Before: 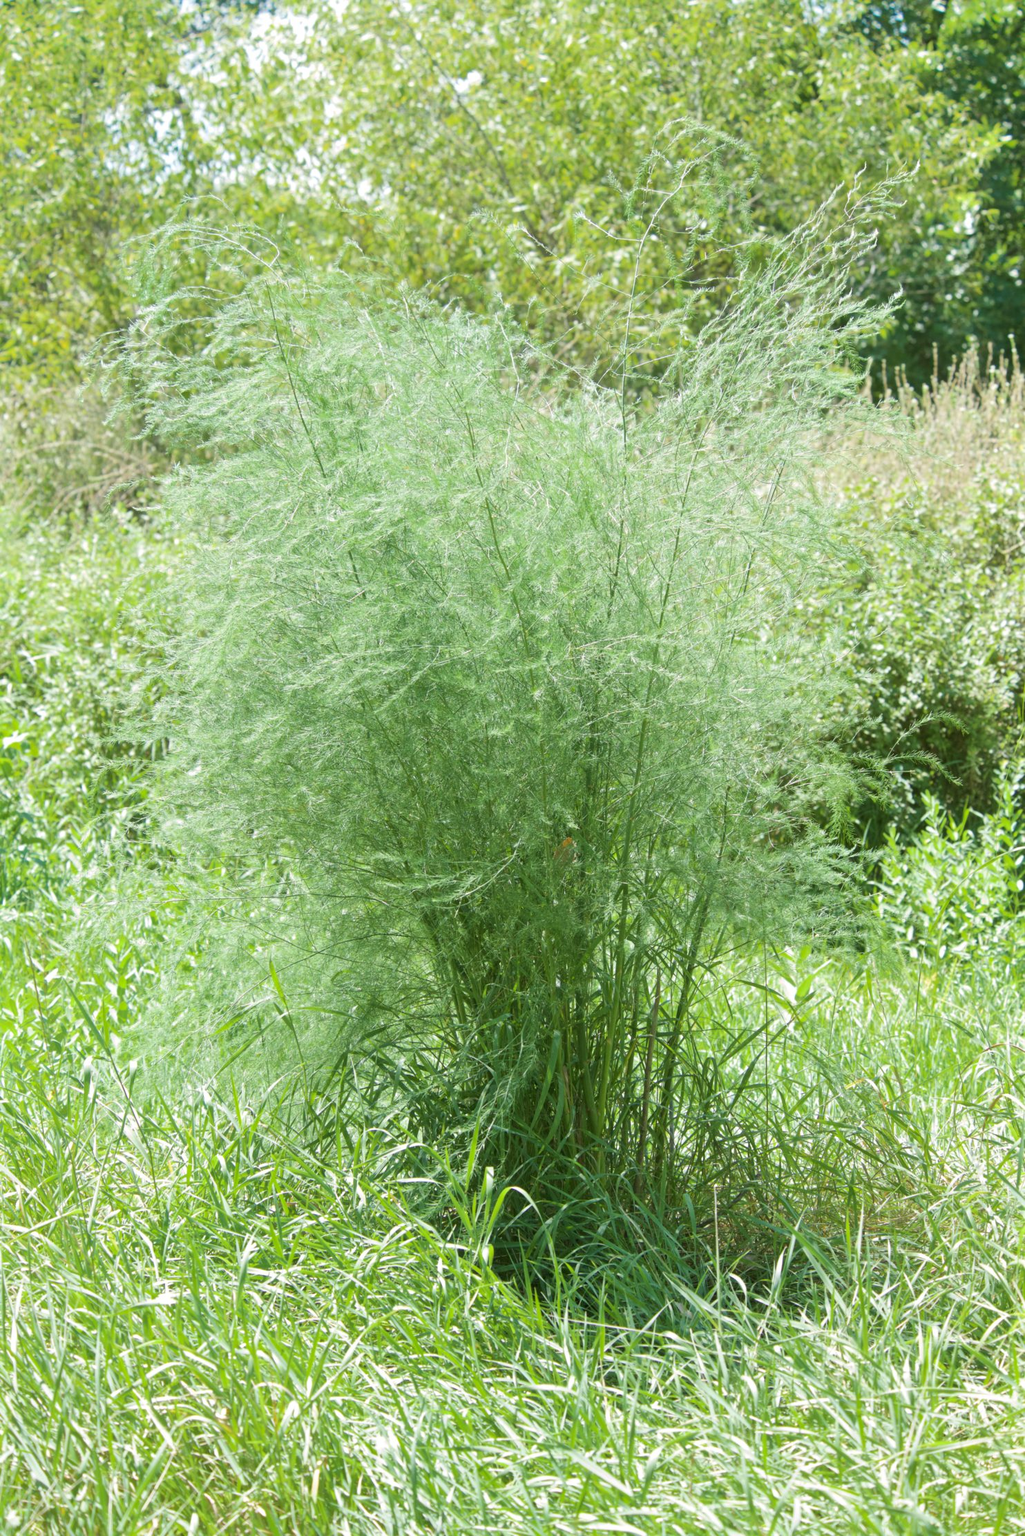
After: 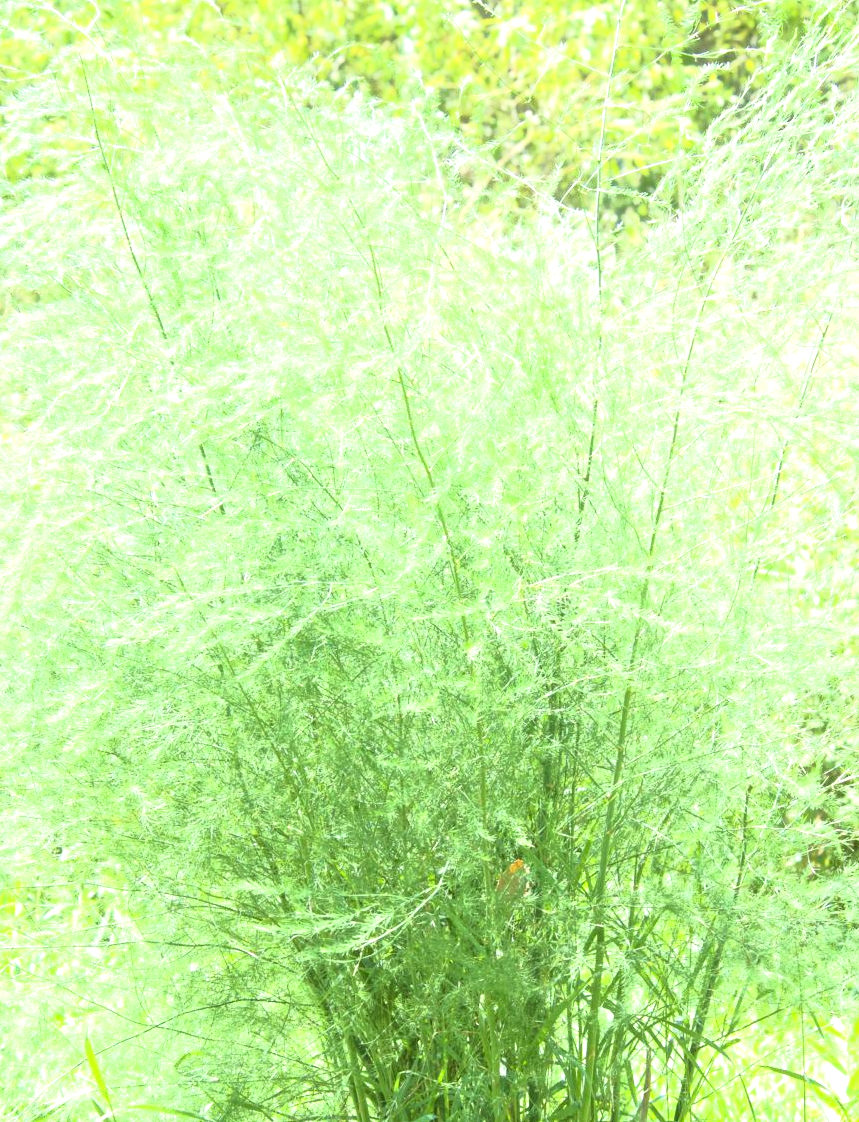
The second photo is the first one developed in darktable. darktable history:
exposure: black level correction 0.001, exposure 1.128 EV, compensate highlight preservation false
tone equalizer: edges refinement/feathering 500, mask exposure compensation -1.57 EV, preserve details no
crop: left 20.594%, top 15.888%, right 21.511%, bottom 33.653%
tone curve: curves: ch0 [(0, 0) (0.105, 0.068) (0.181, 0.185) (0.28, 0.291) (0.384, 0.404) (0.485, 0.531) (0.638, 0.681) (0.795, 0.879) (1, 0.977)]; ch1 [(0, 0) (0.161, 0.092) (0.35, 0.33) (0.379, 0.401) (0.456, 0.469) (0.504, 0.5) (0.512, 0.514) (0.58, 0.597) (0.635, 0.646) (1, 1)]; ch2 [(0, 0) (0.371, 0.362) (0.437, 0.437) (0.5, 0.5) (0.53, 0.523) (0.56, 0.58) (0.622, 0.606) (1, 1)], color space Lab, linked channels, preserve colors none
